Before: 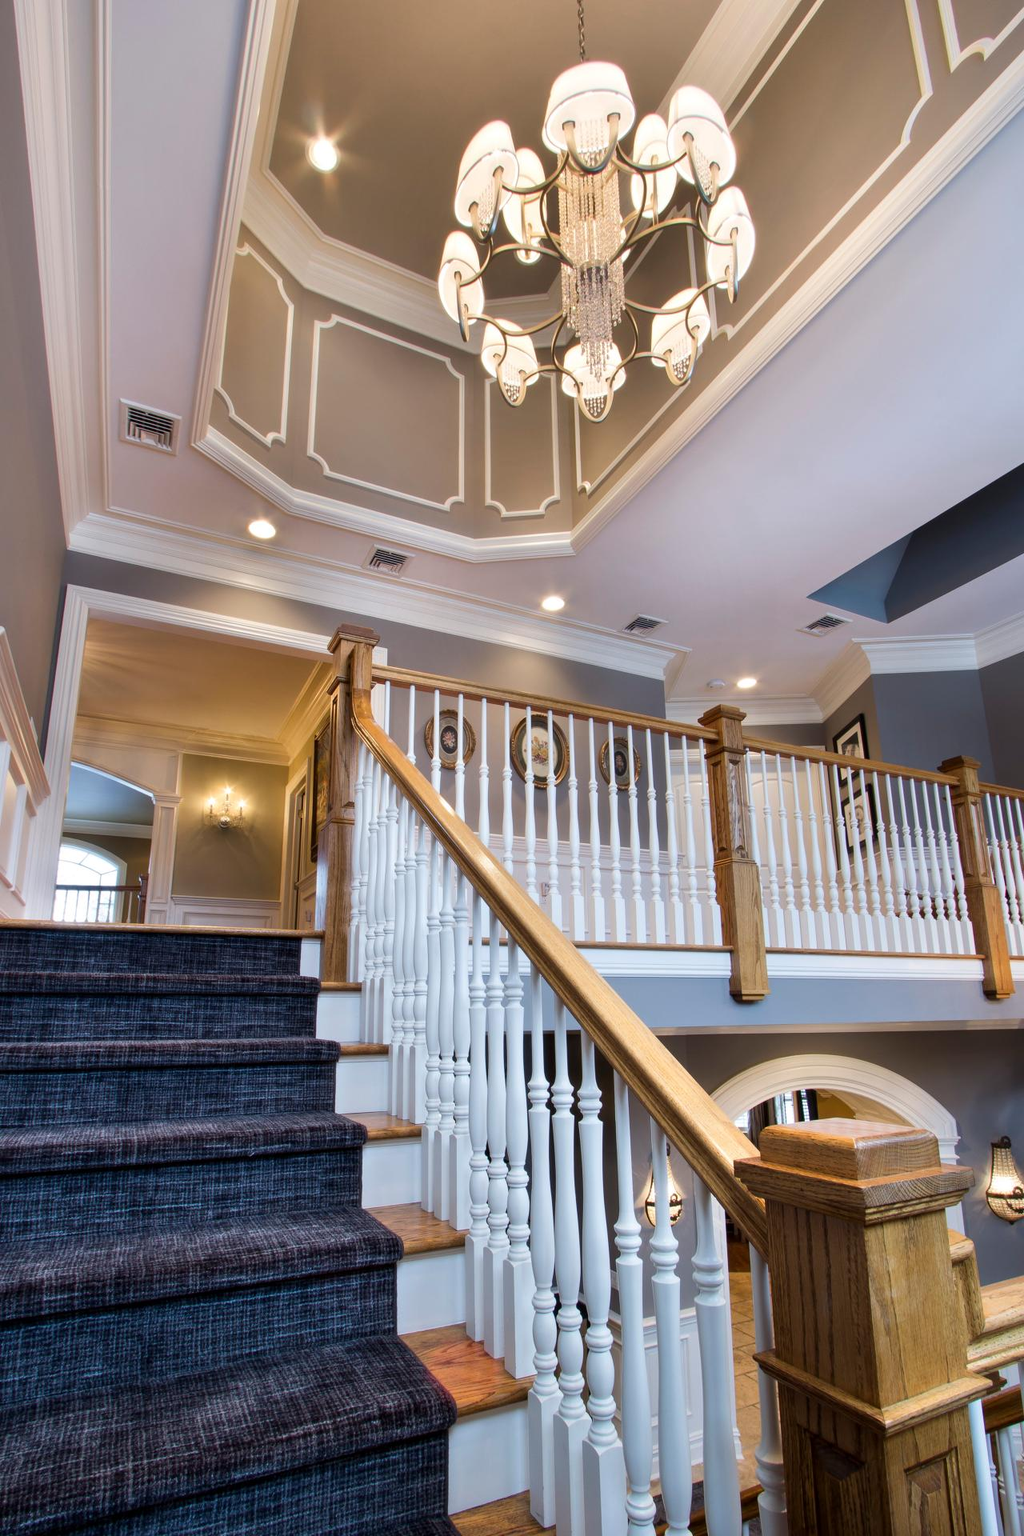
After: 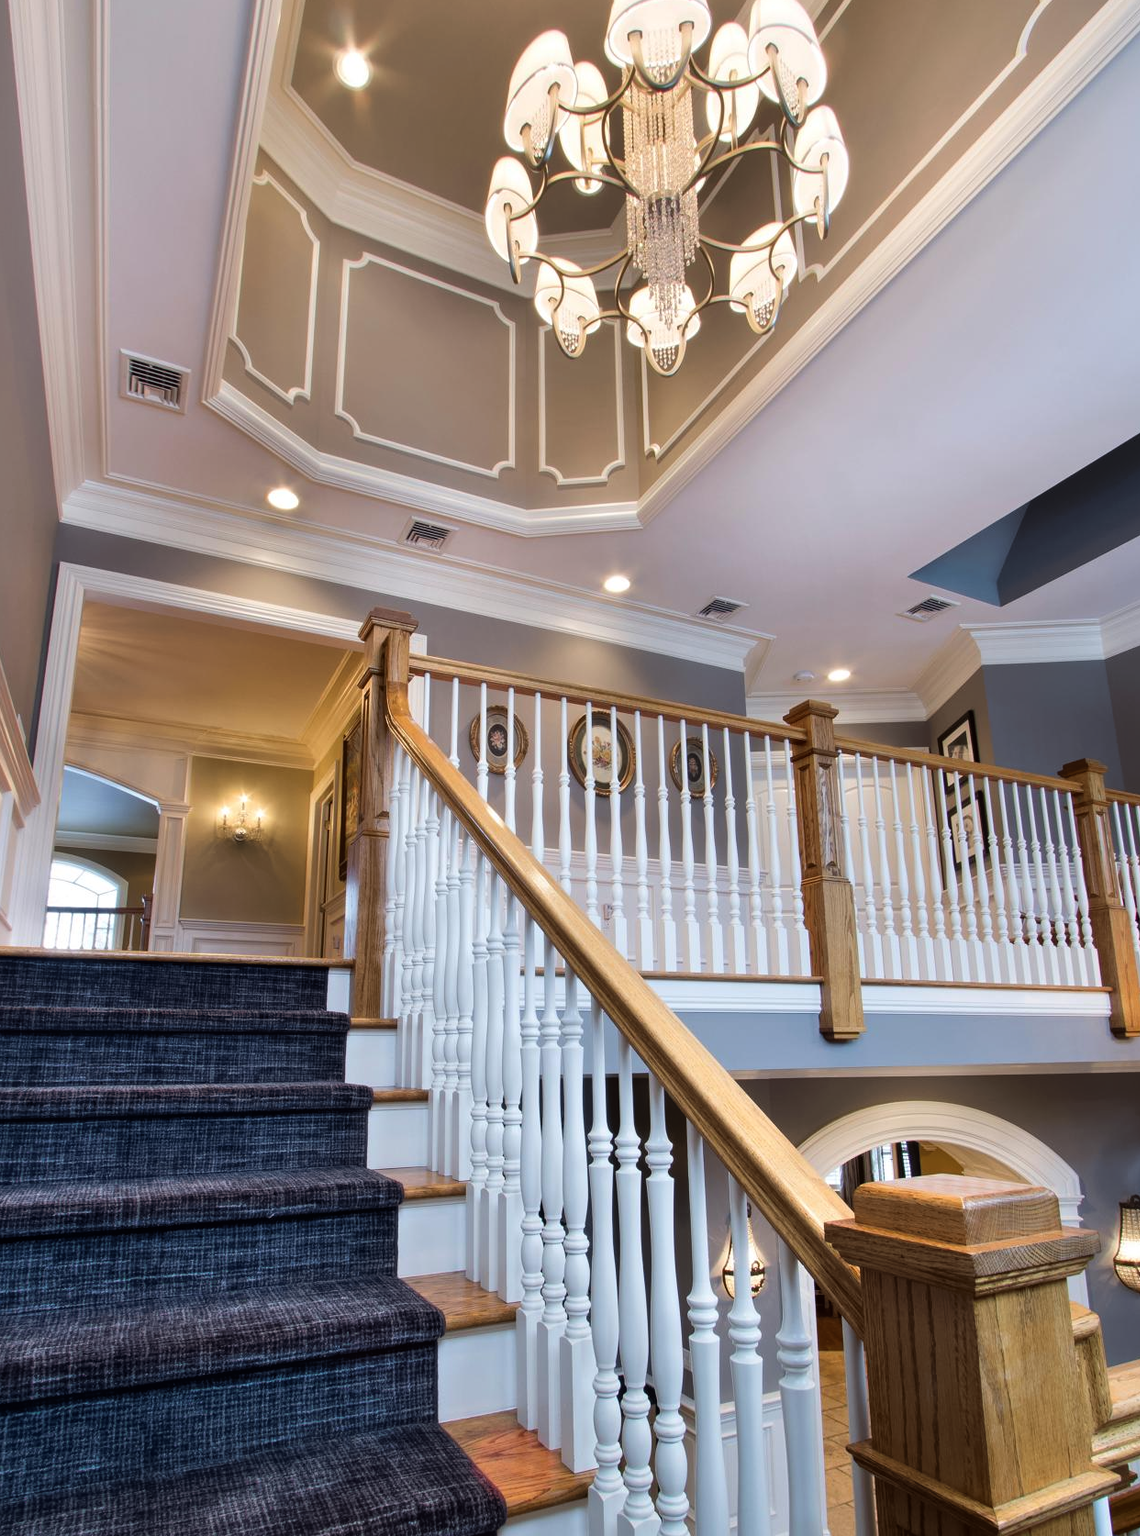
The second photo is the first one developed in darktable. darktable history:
color balance rgb: perceptual saturation grading › global saturation -3%
crop: left 1.507%, top 6.147%, right 1.379%, bottom 6.637%
surface blur: radius 16.53, green 0.002
